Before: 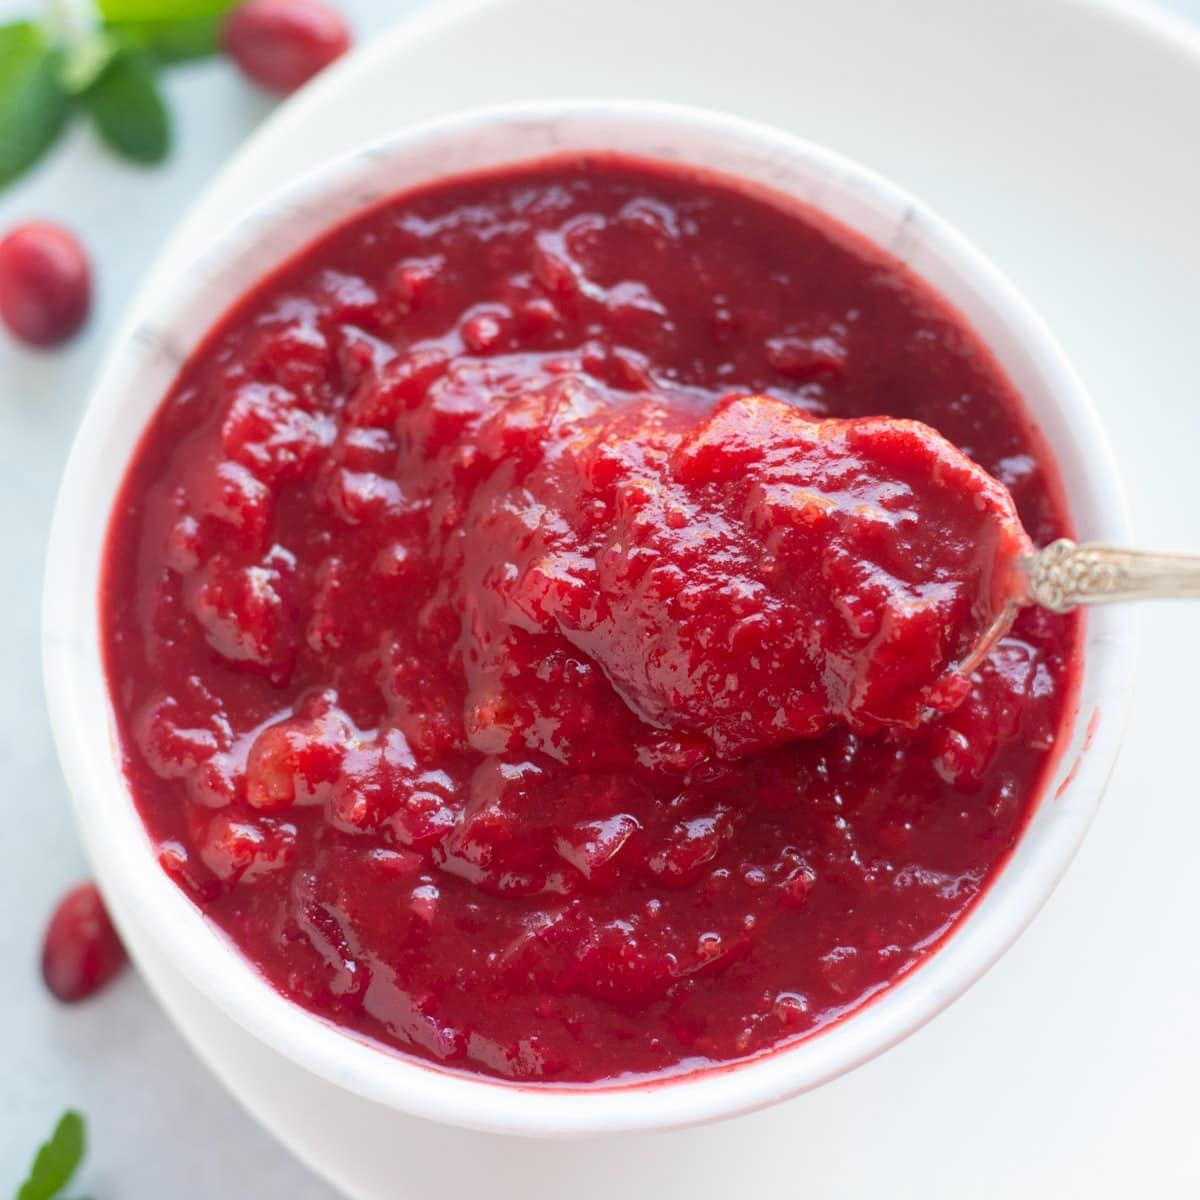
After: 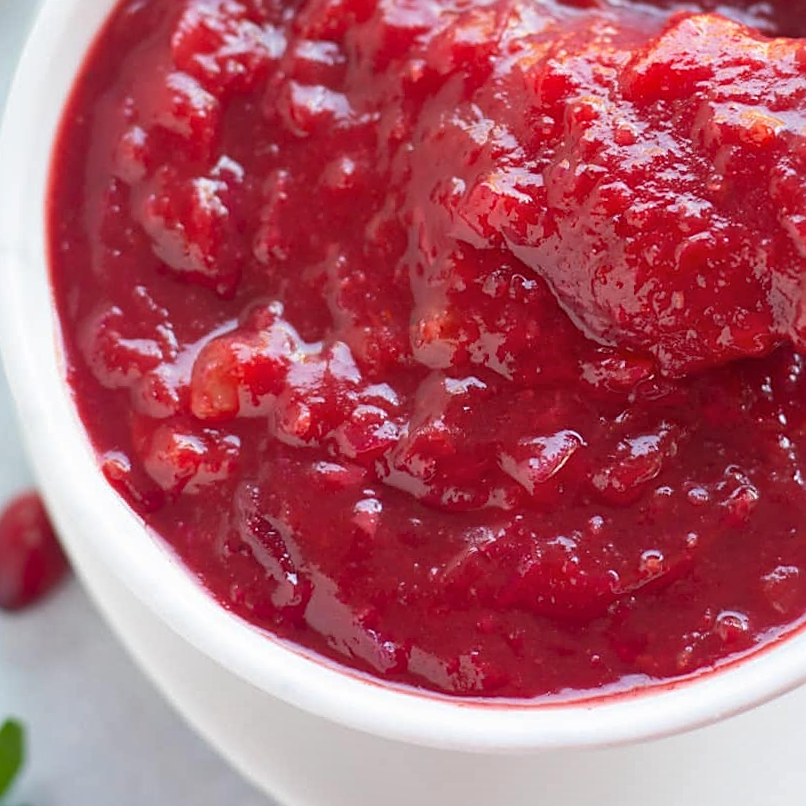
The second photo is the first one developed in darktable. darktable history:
shadows and highlights: soften with gaussian
white balance: red 1, blue 1
crop and rotate: angle -0.82°, left 3.85%, top 31.828%, right 27.992%
sharpen: on, module defaults
